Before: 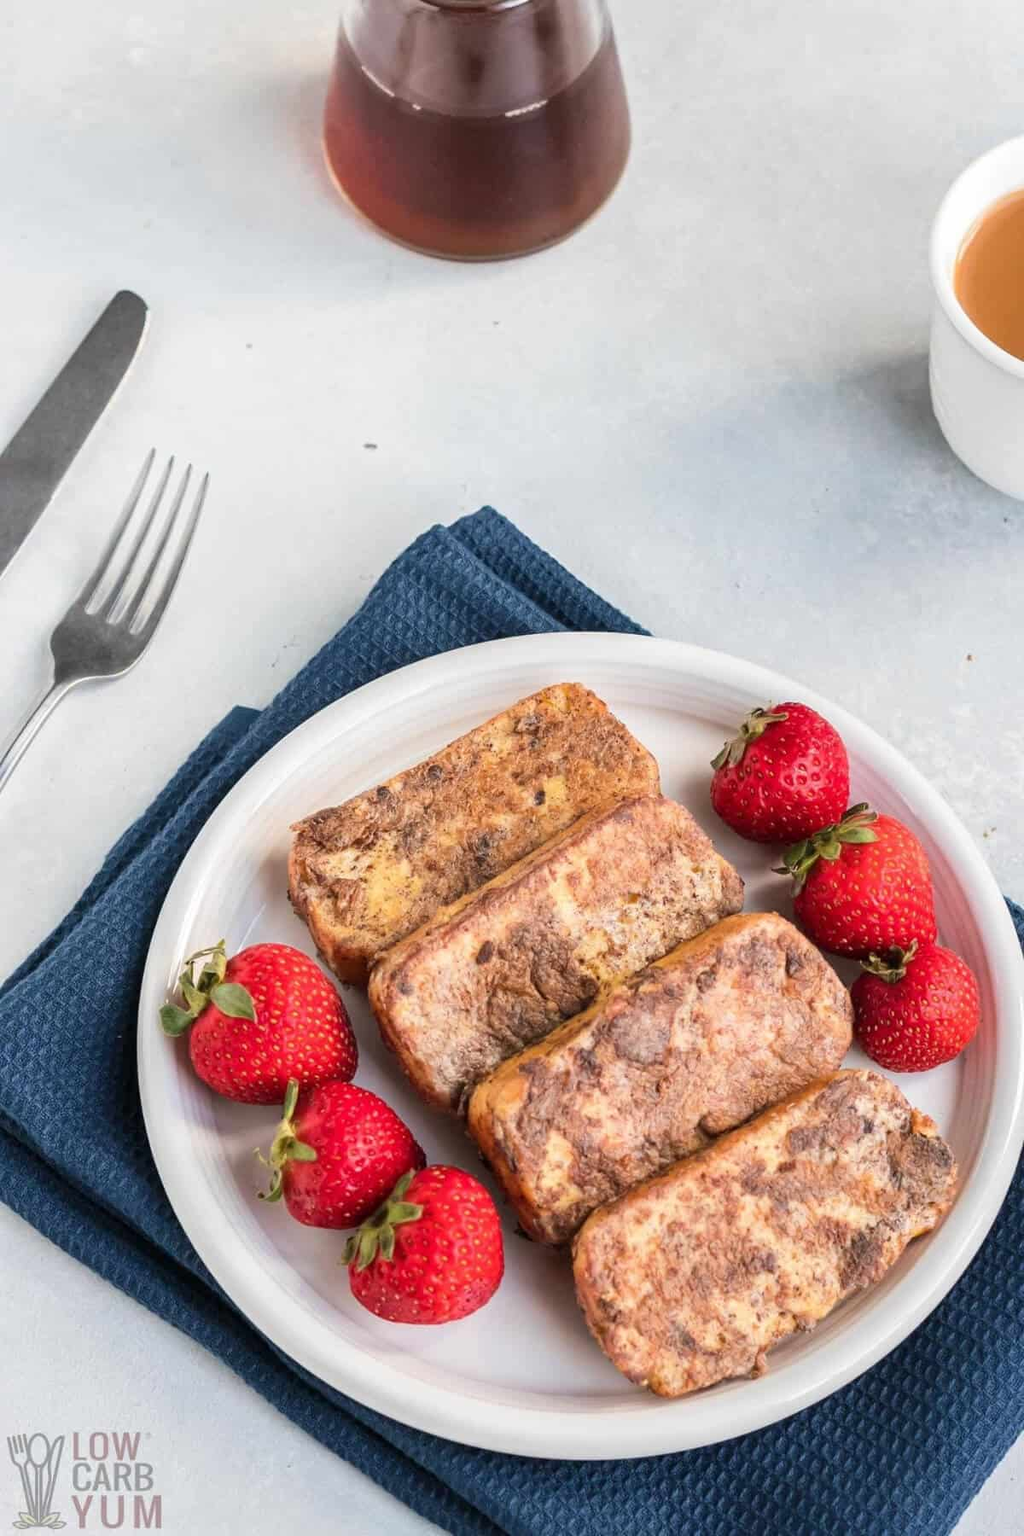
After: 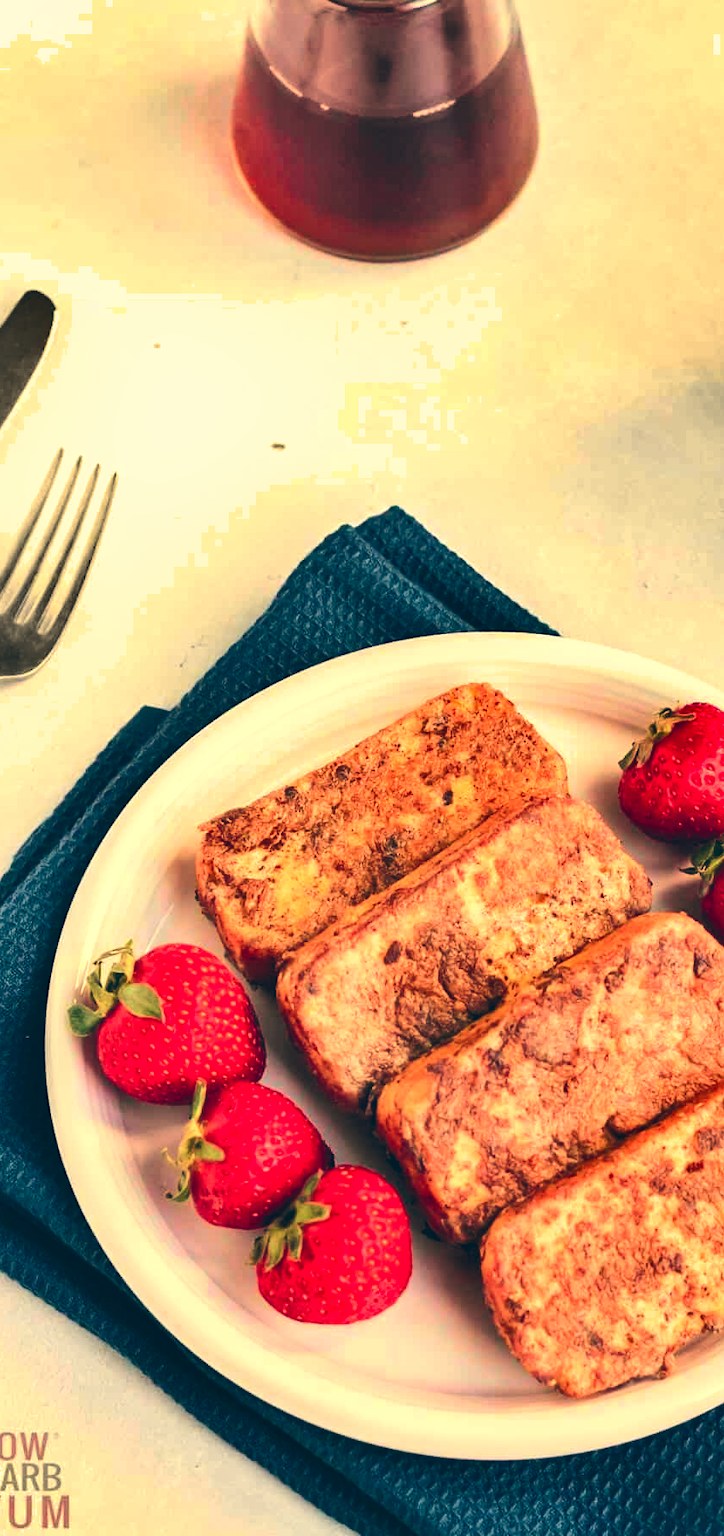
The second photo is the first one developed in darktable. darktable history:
crop and rotate: left 9.061%, right 20.142%
white balance: red 1.138, green 0.996, blue 0.812
exposure: exposure 0.014 EV, compensate highlight preservation false
shadows and highlights: soften with gaussian
tone curve: curves: ch0 [(0, 0) (0.126, 0.086) (0.338, 0.327) (0.494, 0.55) (0.703, 0.762) (1, 1)]; ch1 [(0, 0) (0.346, 0.324) (0.45, 0.431) (0.5, 0.5) (0.522, 0.517) (0.55, 0.578) (1, 1)]; ch2 [(0, 0) (0.44, 0.424) (0.501, 0.499) (0.554, 0.563) (0.622, 0.667) (0.707, 0.746) (1, 1)], color space Lab, independent channels, preserve colors none
color balance: lift [1.016, 0.983, 1, 1.017], gamma [0.958, 1, 1, 1], gain [0.981, 1.007, 0.993, 1.002], input saturation 118.26%, contrast 13.43%, contrast fulcrum 21.62%, output saturation 82.76%
